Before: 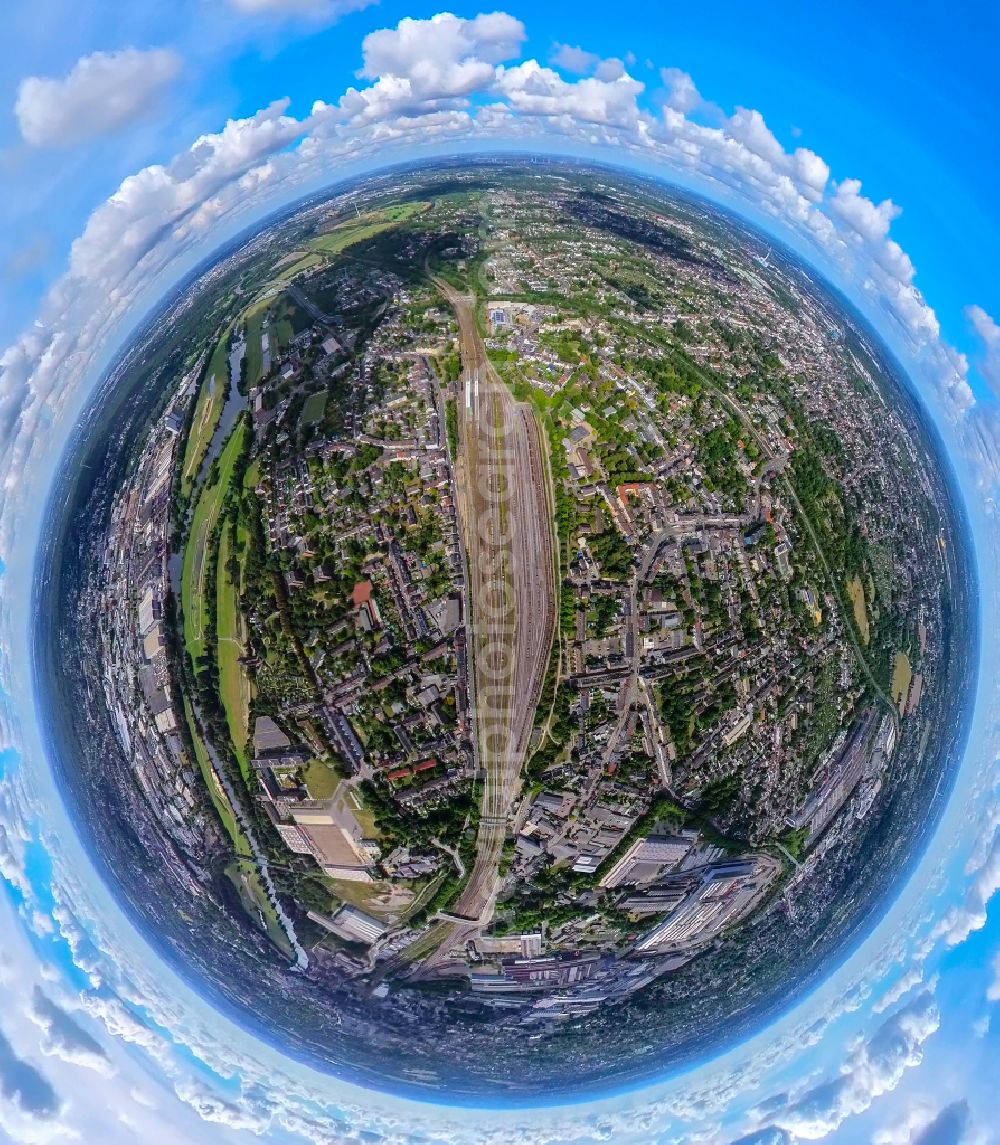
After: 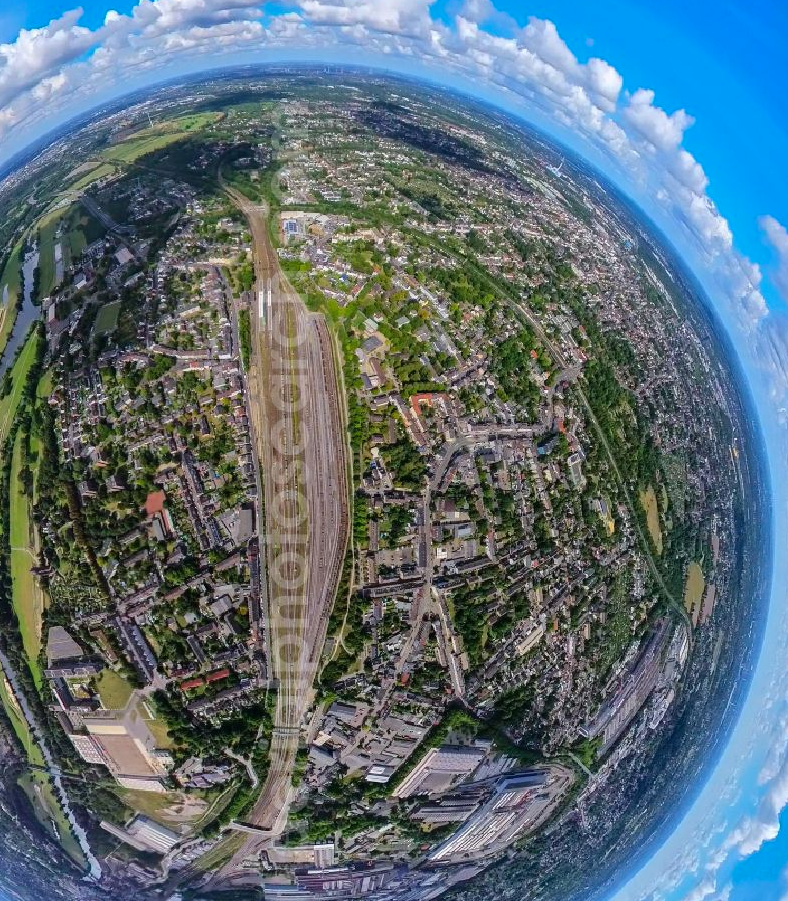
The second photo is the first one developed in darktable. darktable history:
crop and rotate: left 20.74%, top 7.912%, right 0.375%, bottom 13.378%
shadows and highlights: soften with gaussian
